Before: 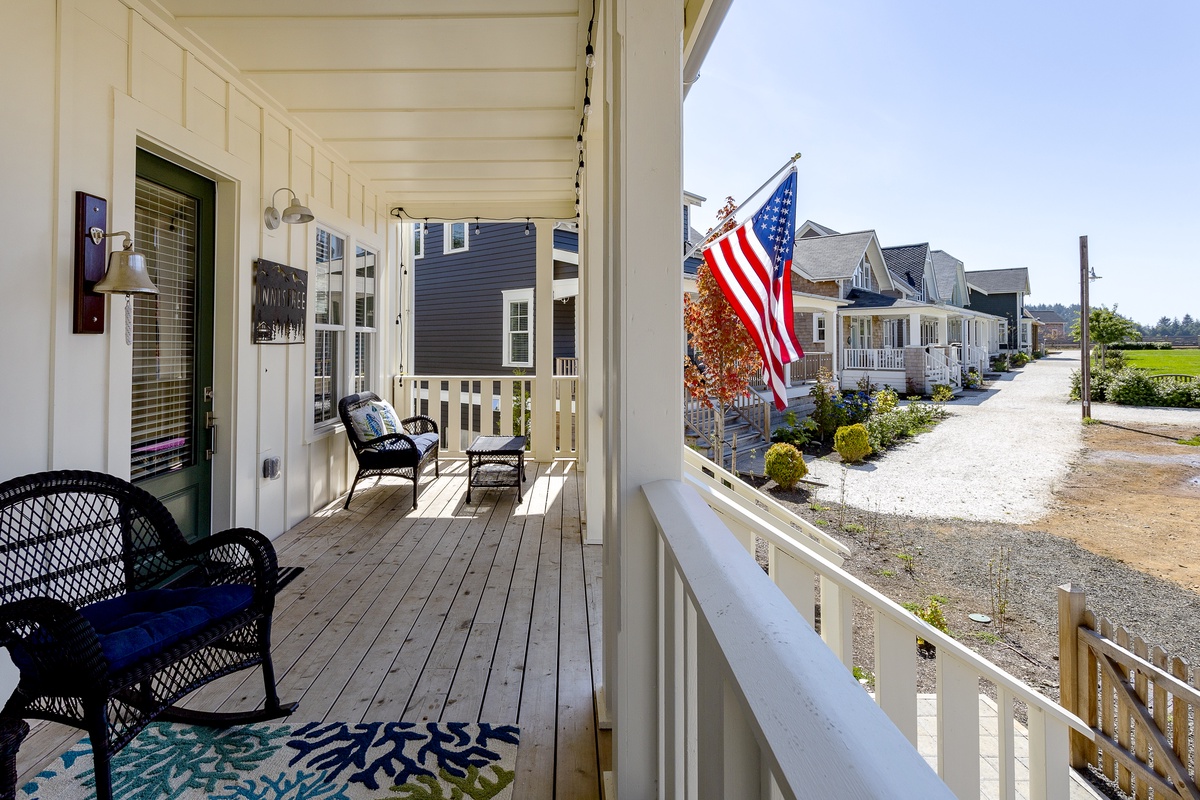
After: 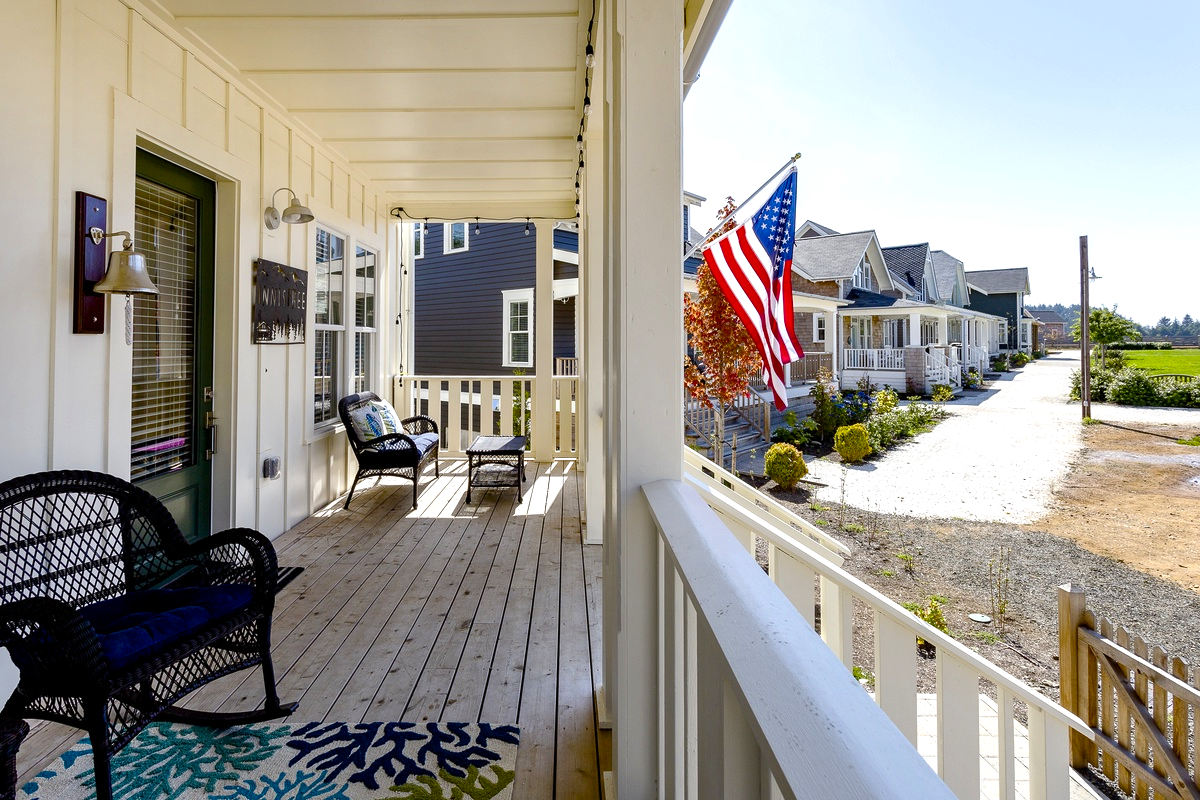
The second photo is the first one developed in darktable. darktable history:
color balance rgb: perceptual saturation grading › global saturation 20%, perceptual saturation grading › highlights -25.47%, perceptual saturation grading › shadows 25.784%, perceptual brilliance grading › highlights 10.101%, perceptual brilliance grading › shadows -4.895%, global vibrance 10.937%
